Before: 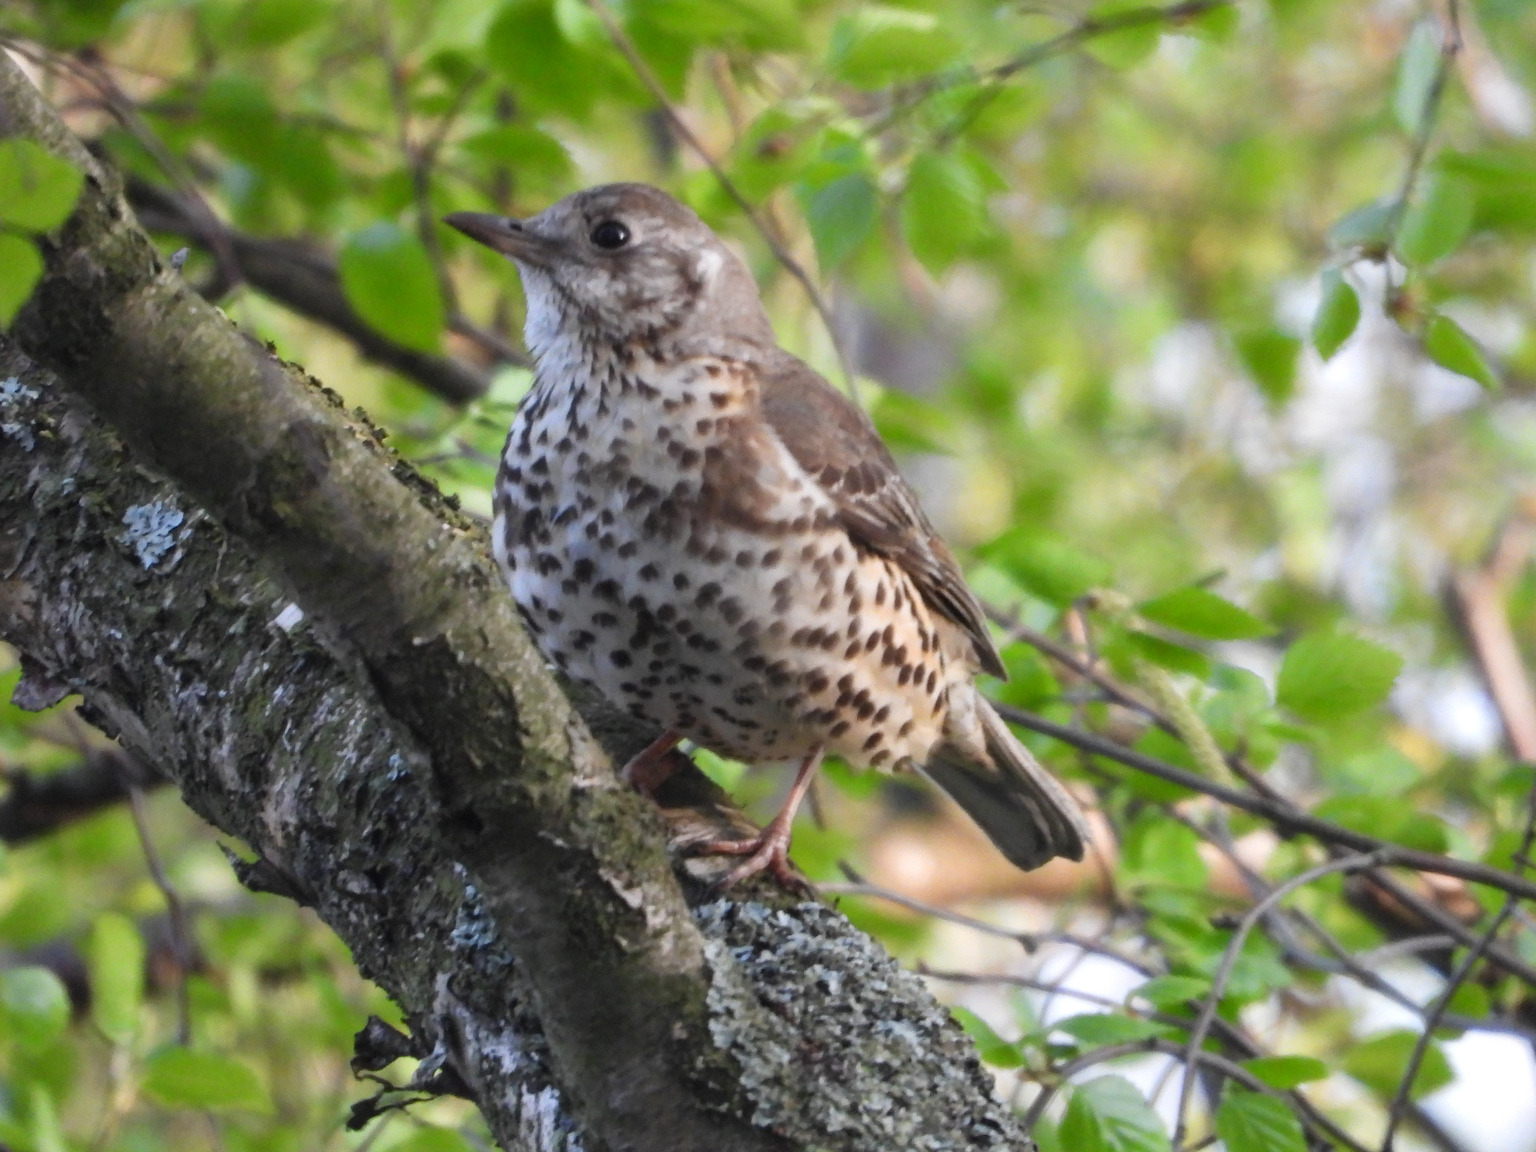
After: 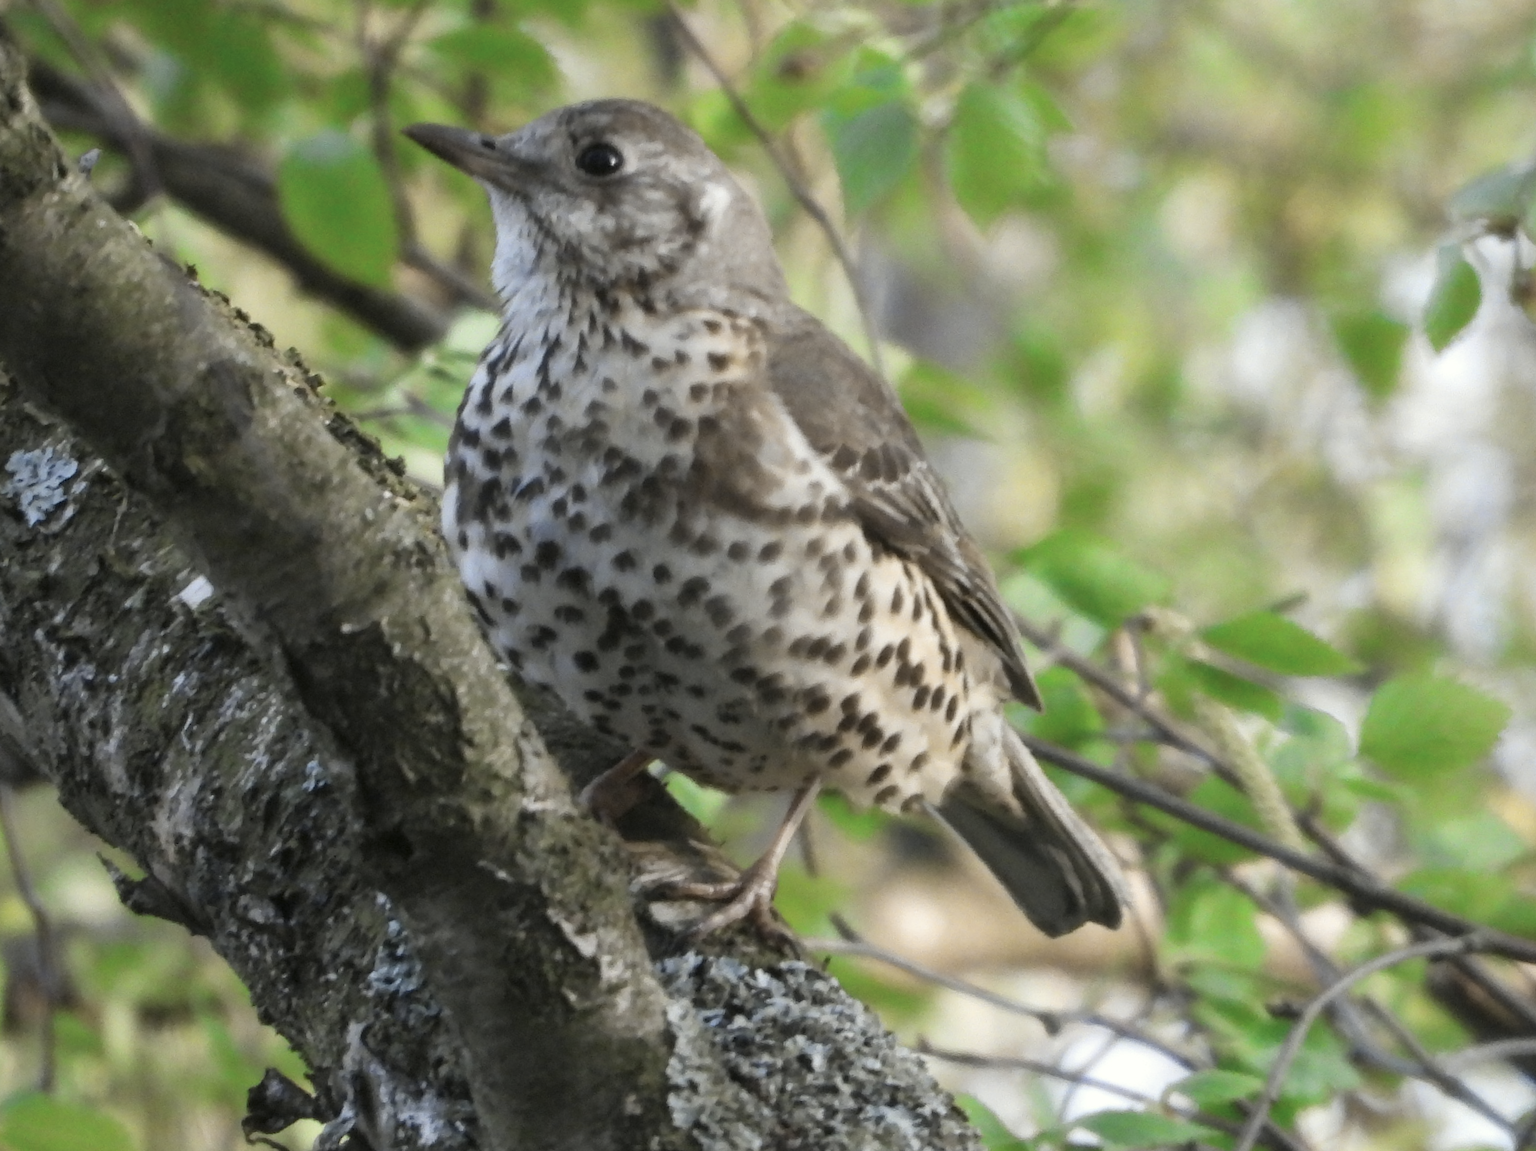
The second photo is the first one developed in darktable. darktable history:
tone curve: curves: ch1 [(0, 0) (0.173, 0.145) (0.467, 0.477) (0.808, 0.611) (1, 1)]; ch2 [(0, 0) (0.255, 0.314) (0.498, 0.509) (0.694, 0.64) (1, 1)], color space Lab, independent channels
crop and rotate: angle -2.96°, left 5.105%, top 5.227%, right 4.738%, bottom 4.639%
